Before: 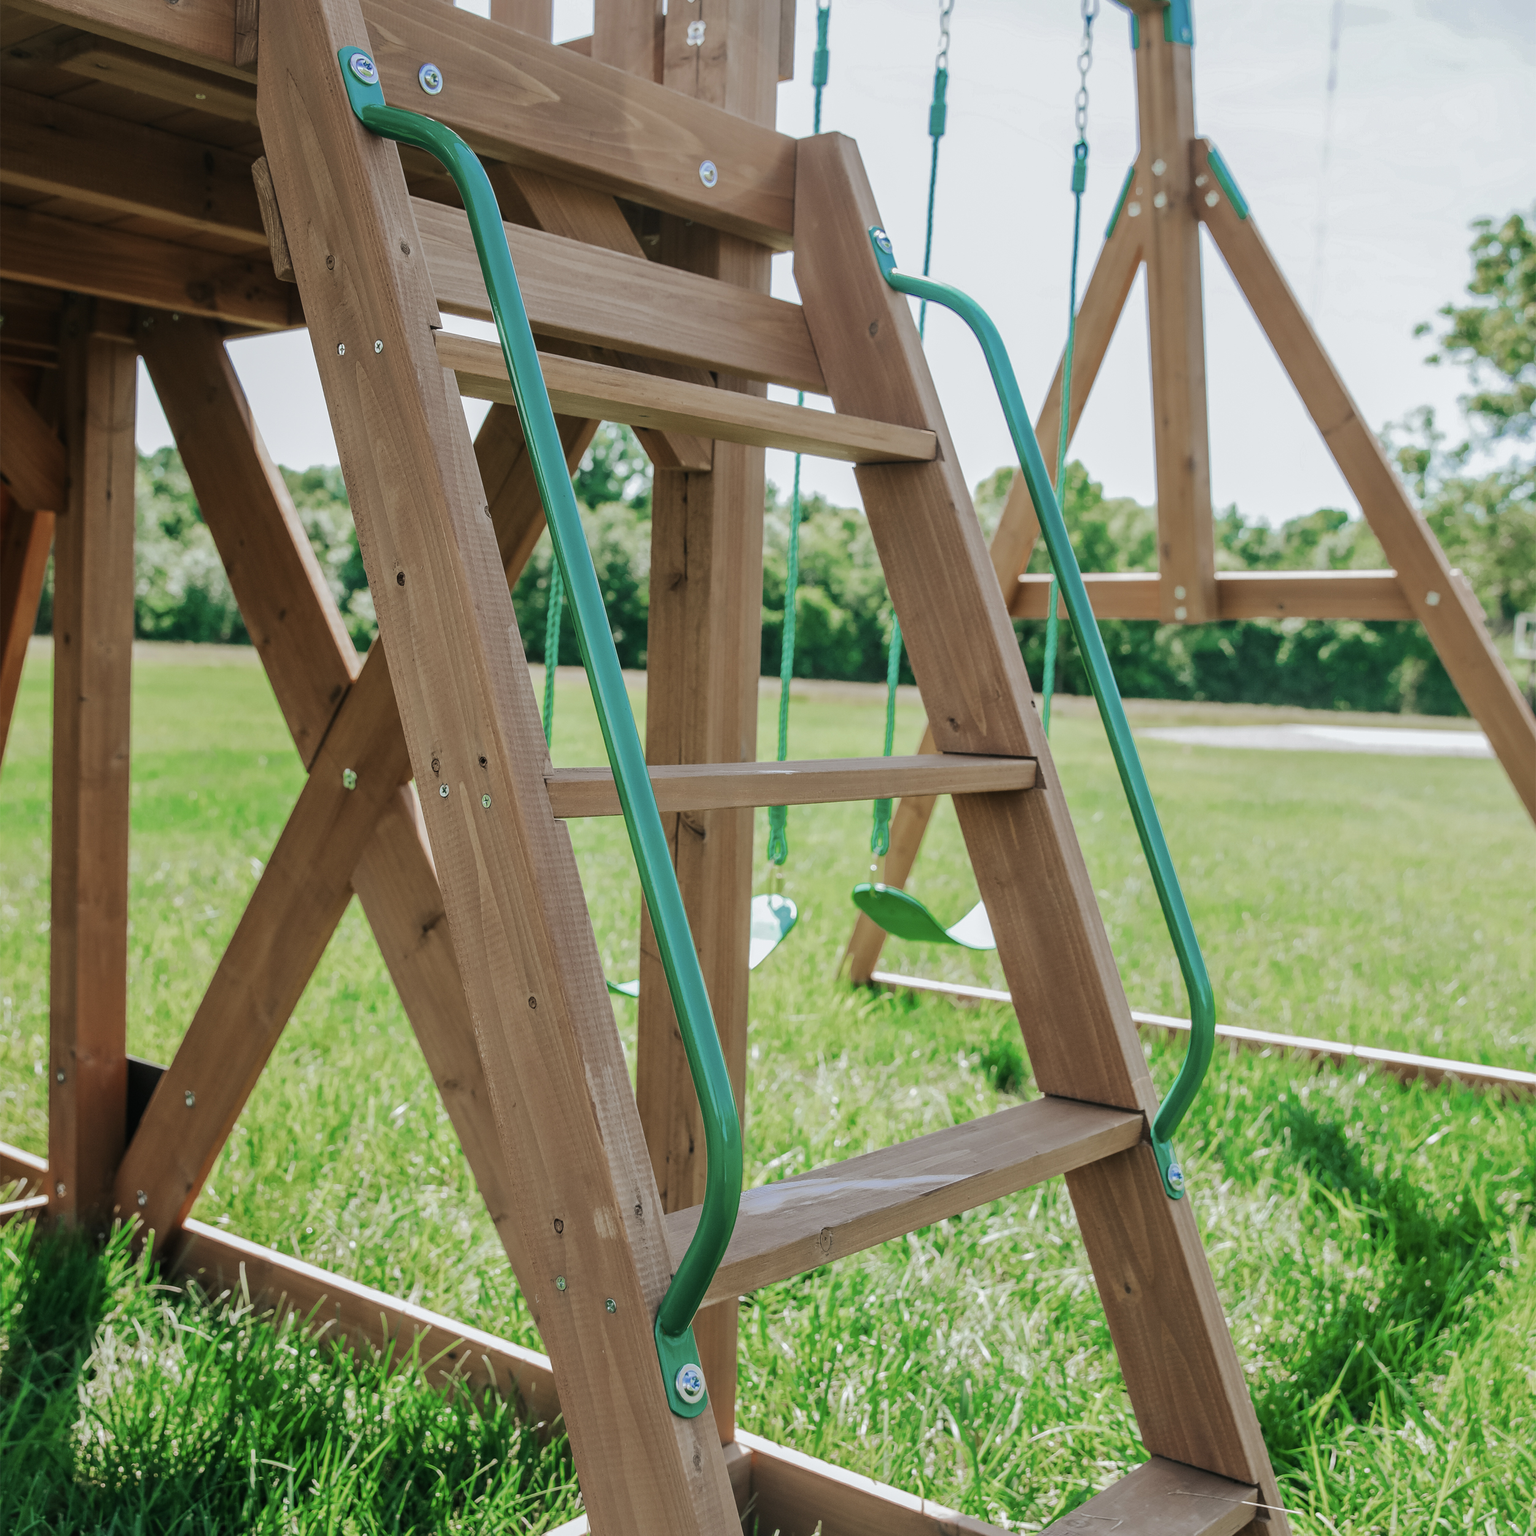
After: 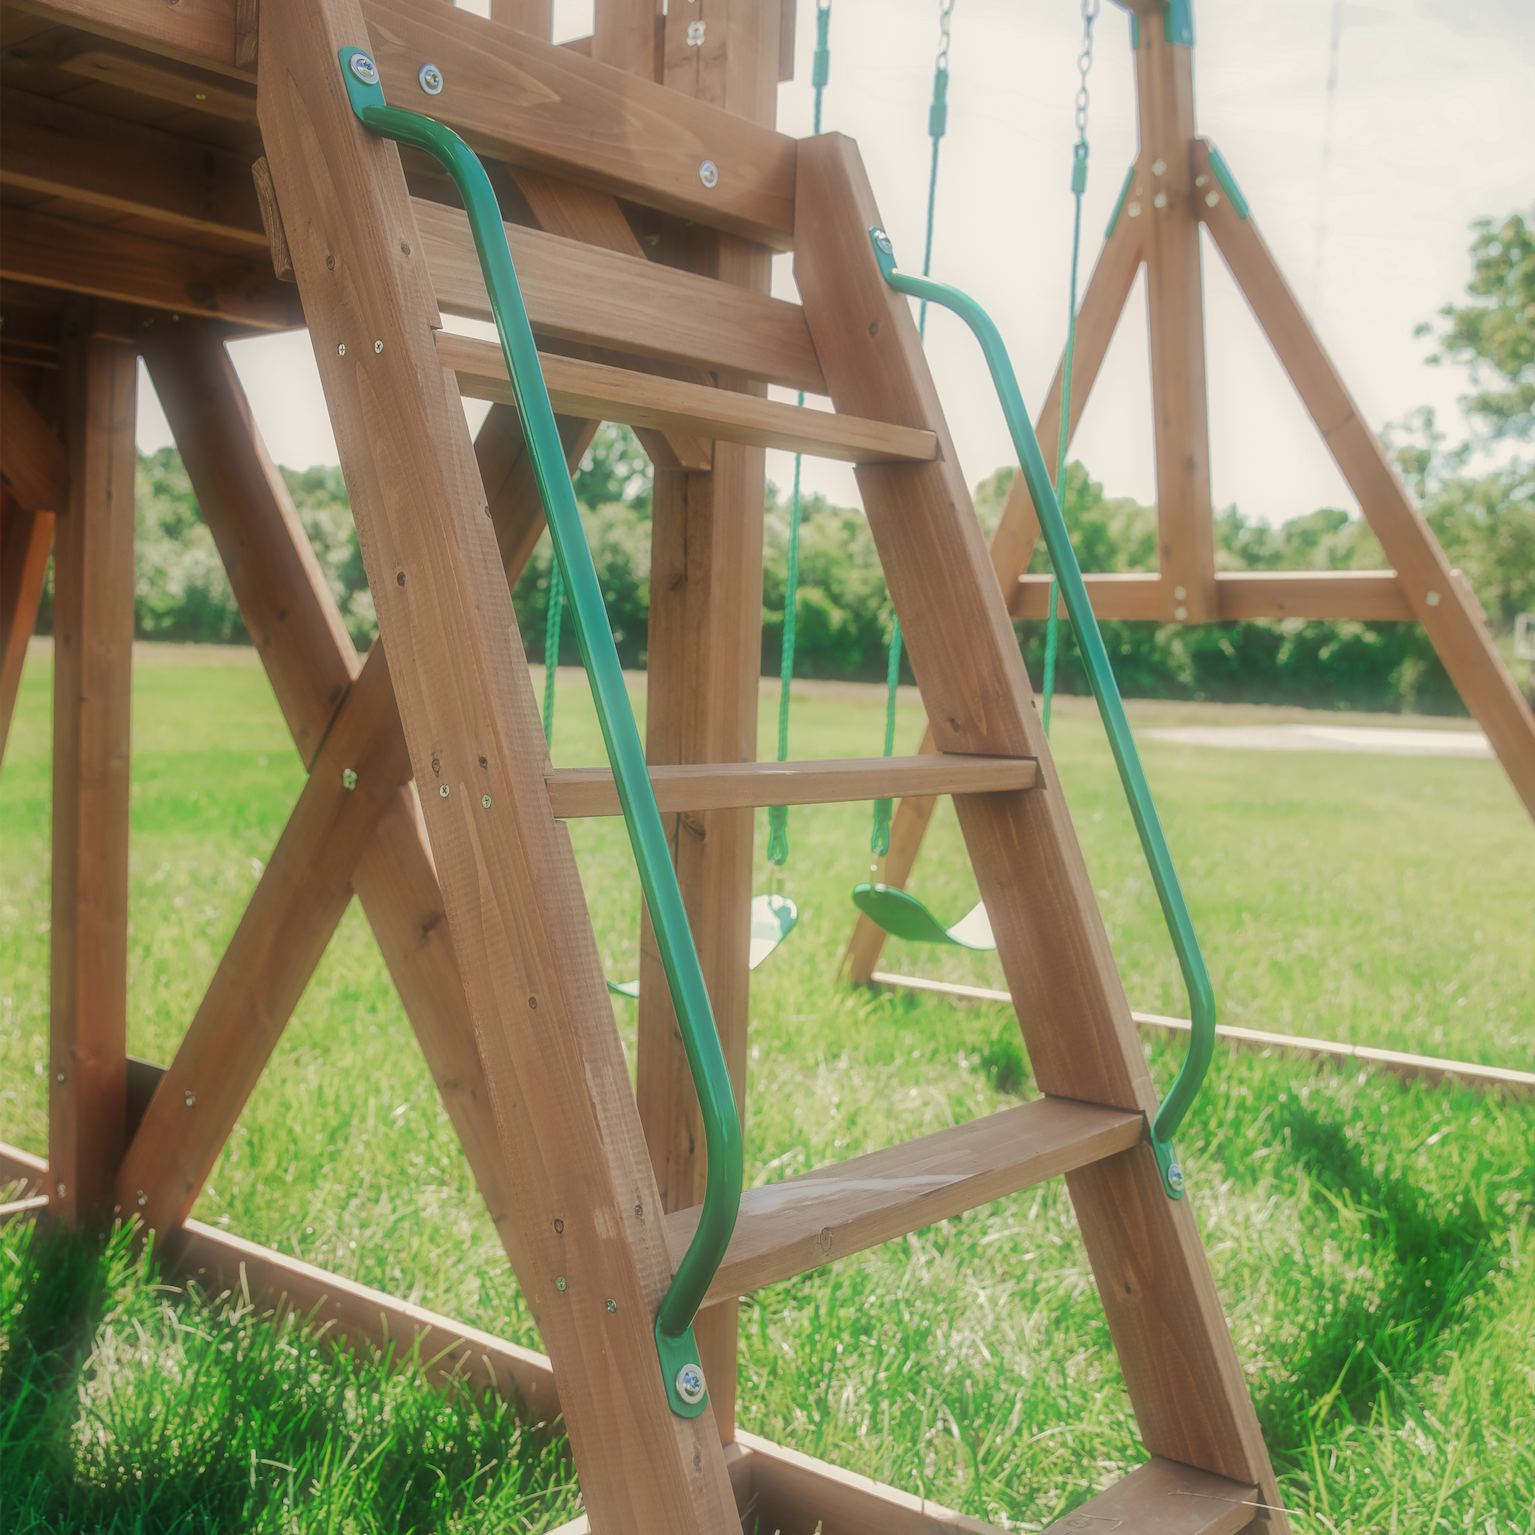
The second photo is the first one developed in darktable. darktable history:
white balance: red 1.045, blue 0.932
soften: size 60.24%, saturation 65.46%, brightness 0.506 EV, mix 25.7%
tone equalizer: on, module defaults
